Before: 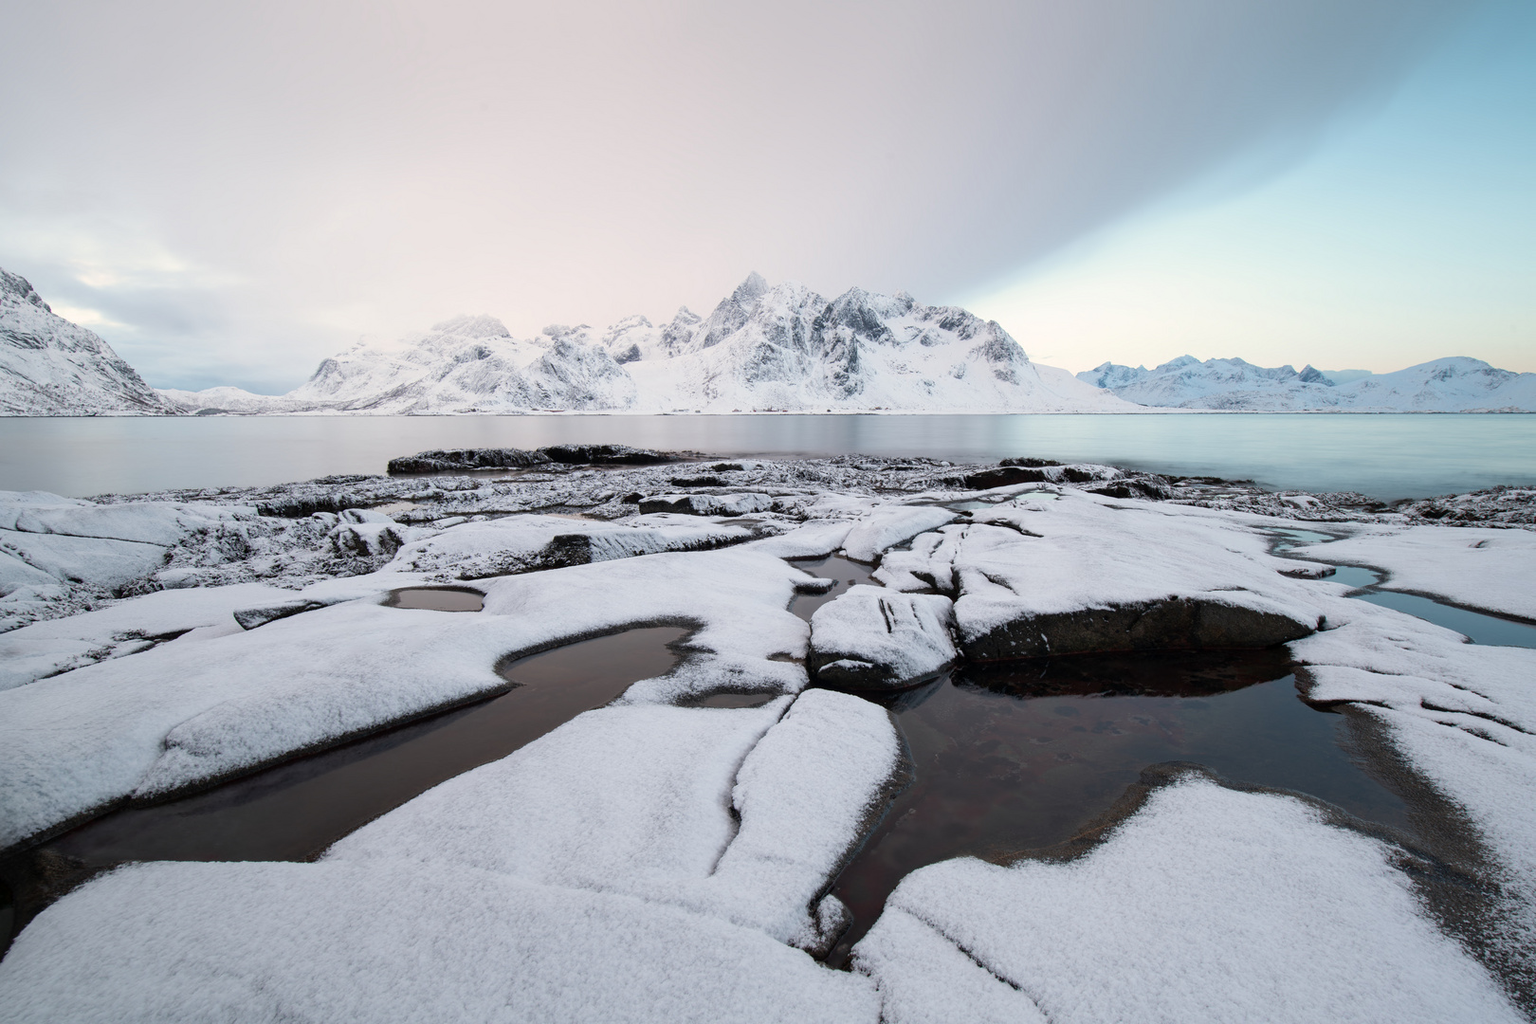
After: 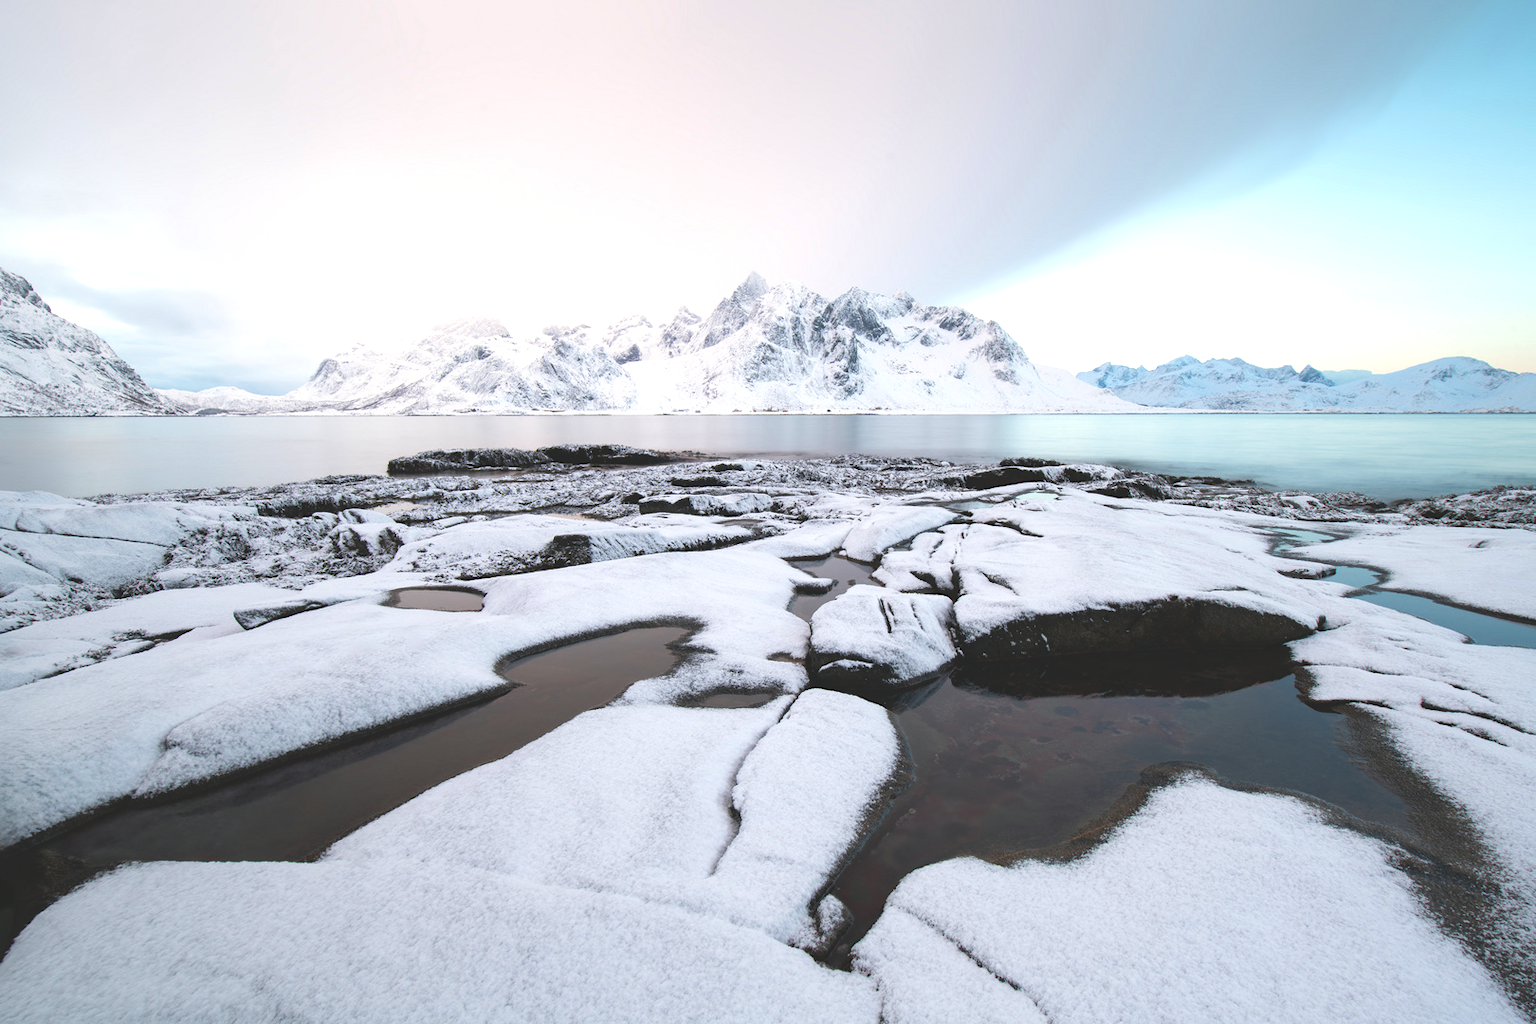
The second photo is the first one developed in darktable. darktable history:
tone equalizer: -8 EV -0.398 EV, -7 EV -0.373 EV, -6 EV -0.319 EV, -5 EV -0.196 EV, -3 EV 0.251 EV, -2 EV 0.322 EV, -1 EV 0.369 EV, +0 EV 0.415 EV
color balance rgb: shadows lift › chroma 0.741%, shadows lift › hue 113.83°, global offset › luminance 1.994%, perceptual saturation grading › global saturation 25.519%
